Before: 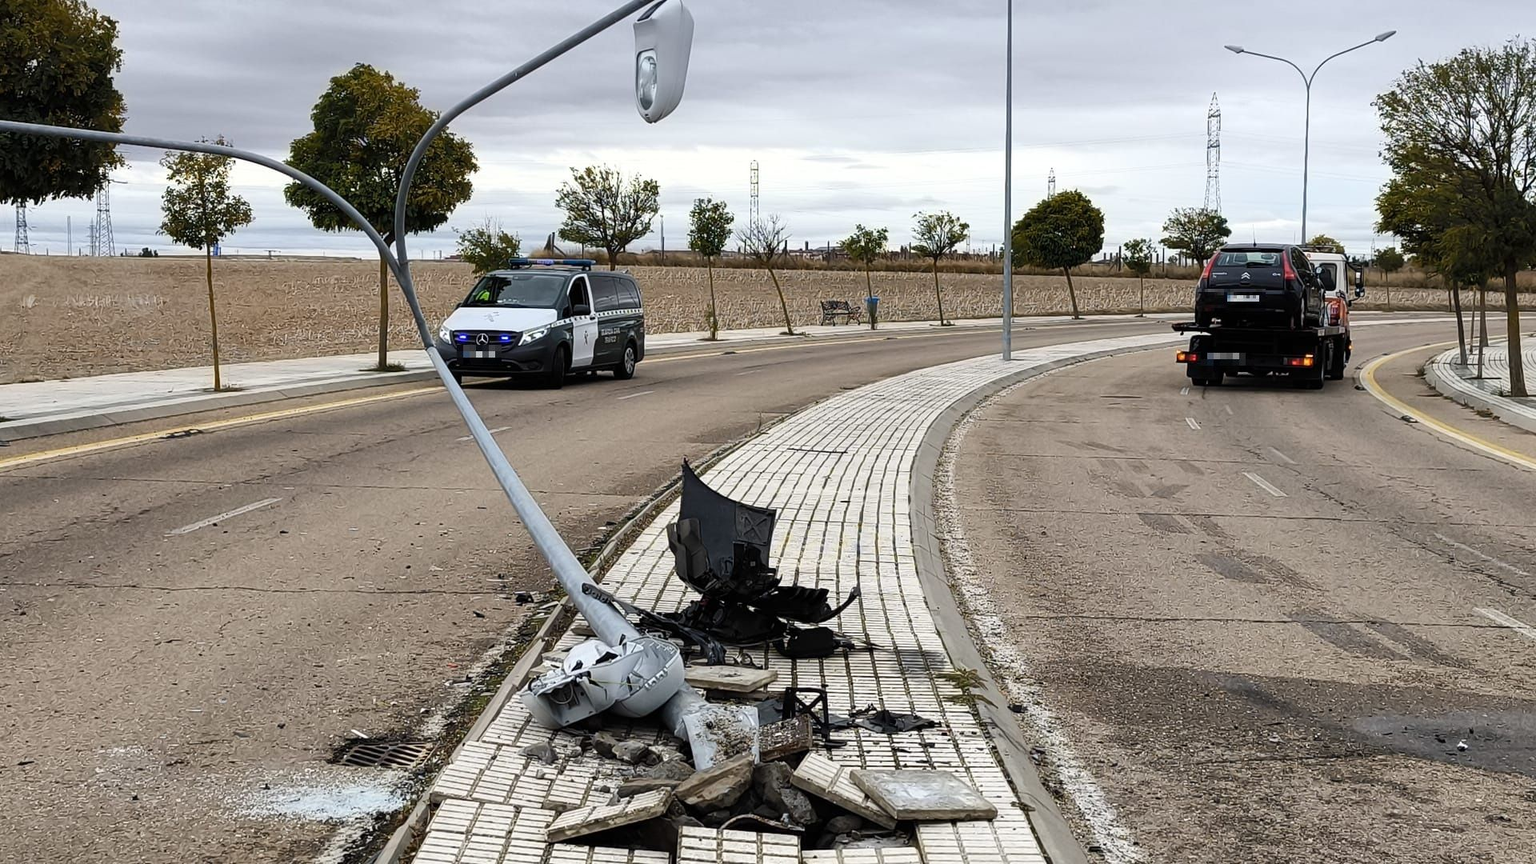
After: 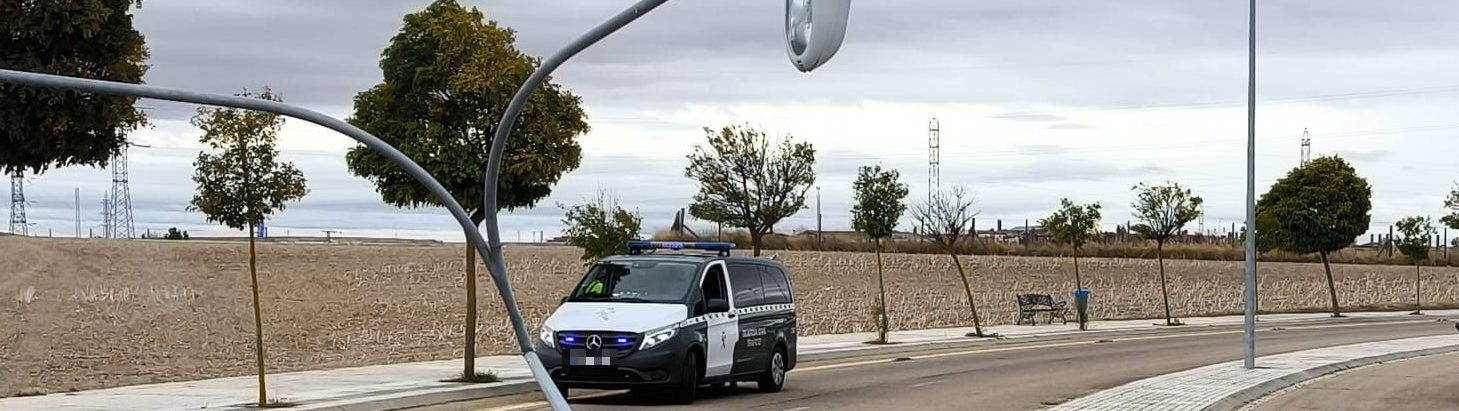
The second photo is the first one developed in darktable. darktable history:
crop: left 0.512%, top 7.65%, right 23.464%, bottom 54.219%
